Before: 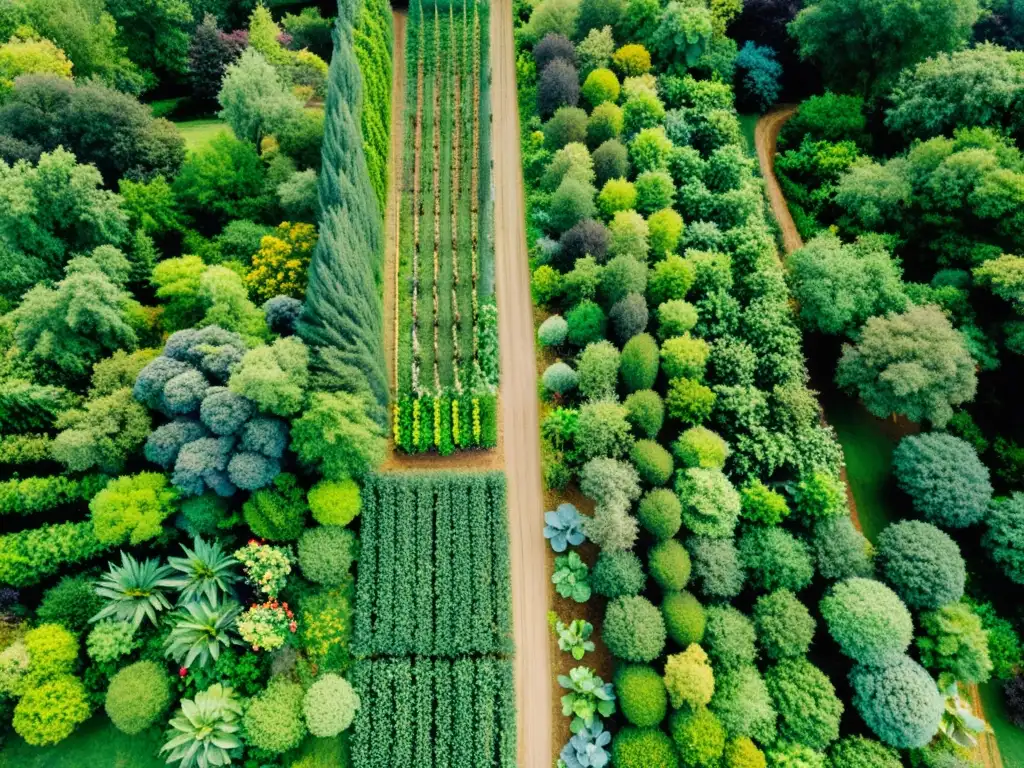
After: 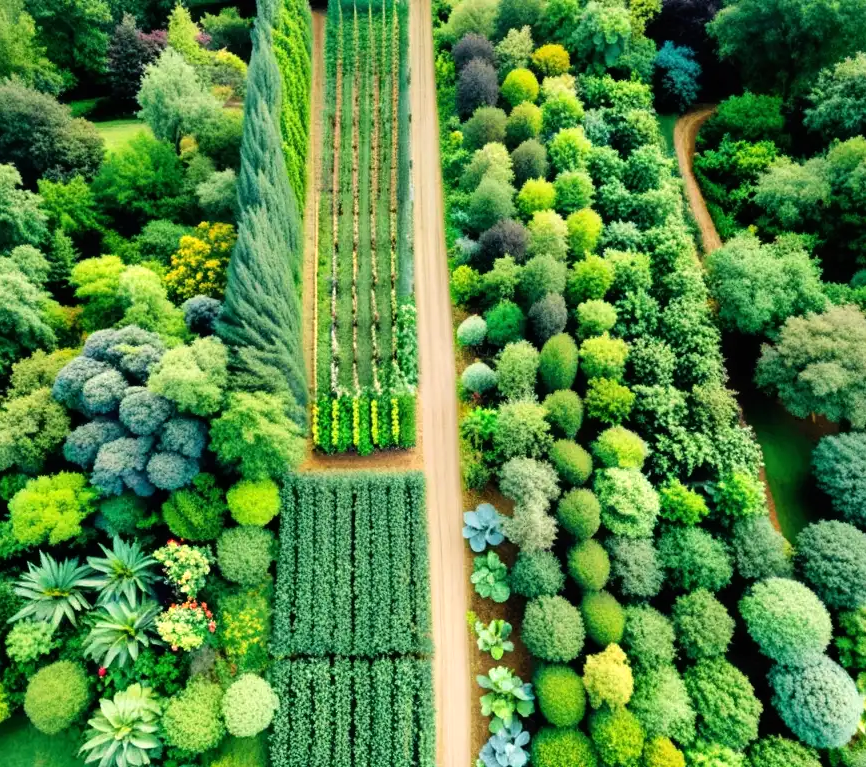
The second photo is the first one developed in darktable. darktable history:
crop: left 7.964%, right 7.399%
tone equalizer: -8 EV -0.425 EV, -7 EV -0.376 EV, -6 EV -0.31 EV, -5 EV -0.185 EV, -3 EV 0.23 EV, -2 EV 0.361 EV, -1 EV 0.401 EV, +0 EV 0.426 EV
